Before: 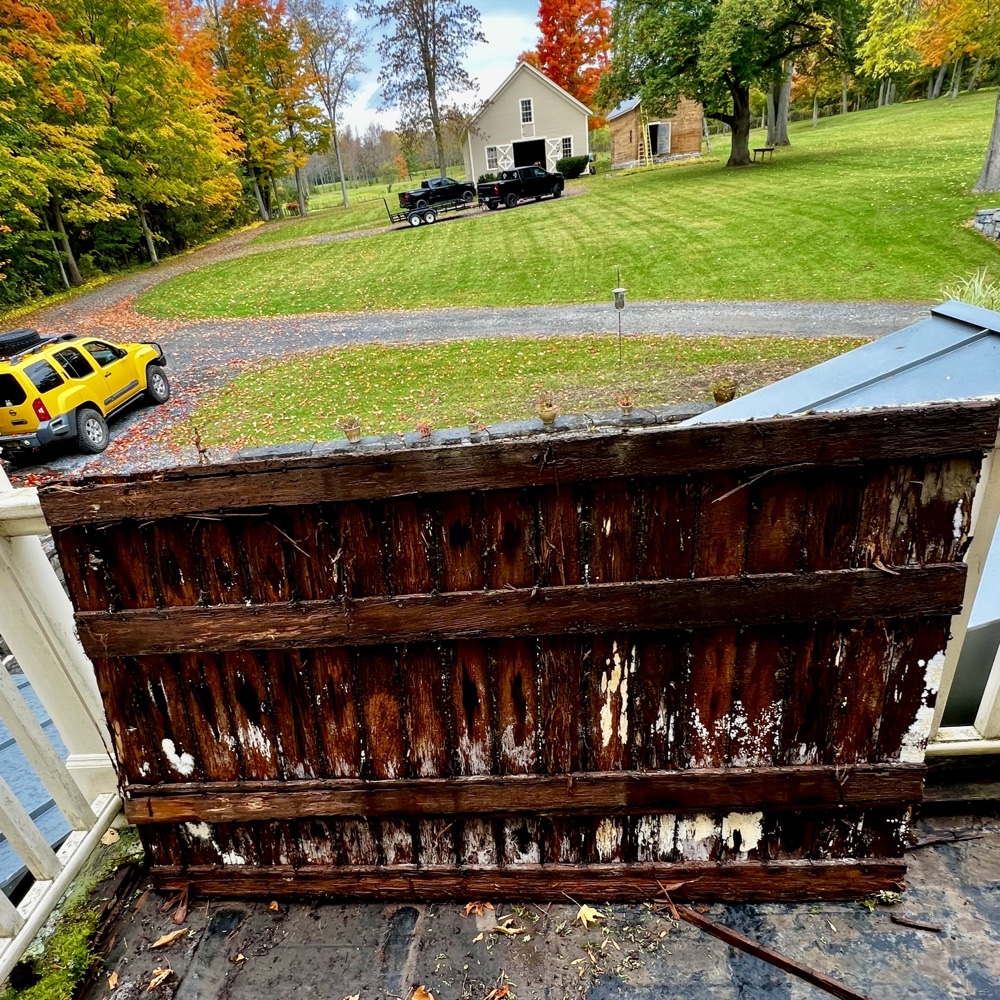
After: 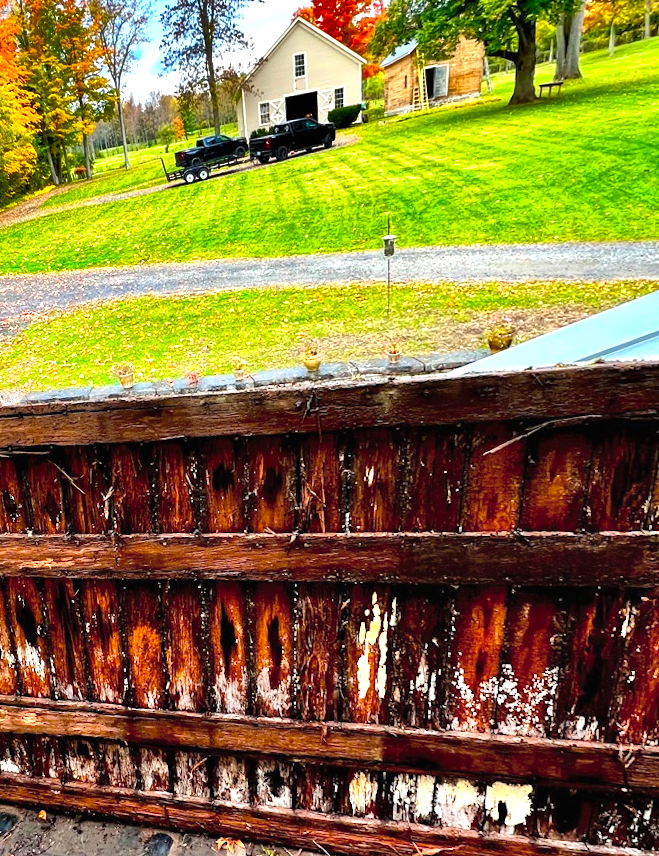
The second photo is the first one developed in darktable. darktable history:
contrast brightness saturation: contrast 0.07, brightness 0.08, saturation 0.18
exposure: black level correction 0, exposure 0.7 EV, compensate exposure bias true, compensate highlight preservation false
color balance: output saturation 110%
rotate and perspective: rotation 1.69°, lens shift (vertical) -0.023, lens shift (horizontal) -0.291, crop left 0.025, crop right 0.988, crop top 0.092, crop bottom 0.842
color zones: curves: ch0 [(0, 0.558) (0.143, 0.559) (0.286, 0.529) (0.429, 0.505) (0.571, 0.5) (0.714, 0.5) (0.857, 0.5) (1, 0.558)]; ch1 [(0, 0.469) (0.01, 0.469) (0.12, 0.446) (0.248, 0.469) (0.5, 0.5) (0.748, 0.5) (0.99, 0.469) (1, 0.469)]
shadows and highlights: white point adjustment 0.1, highlights -70, soften with gaussian
crop and rotate: left 15.754%, right 17.579%
white balance: emerald 1
